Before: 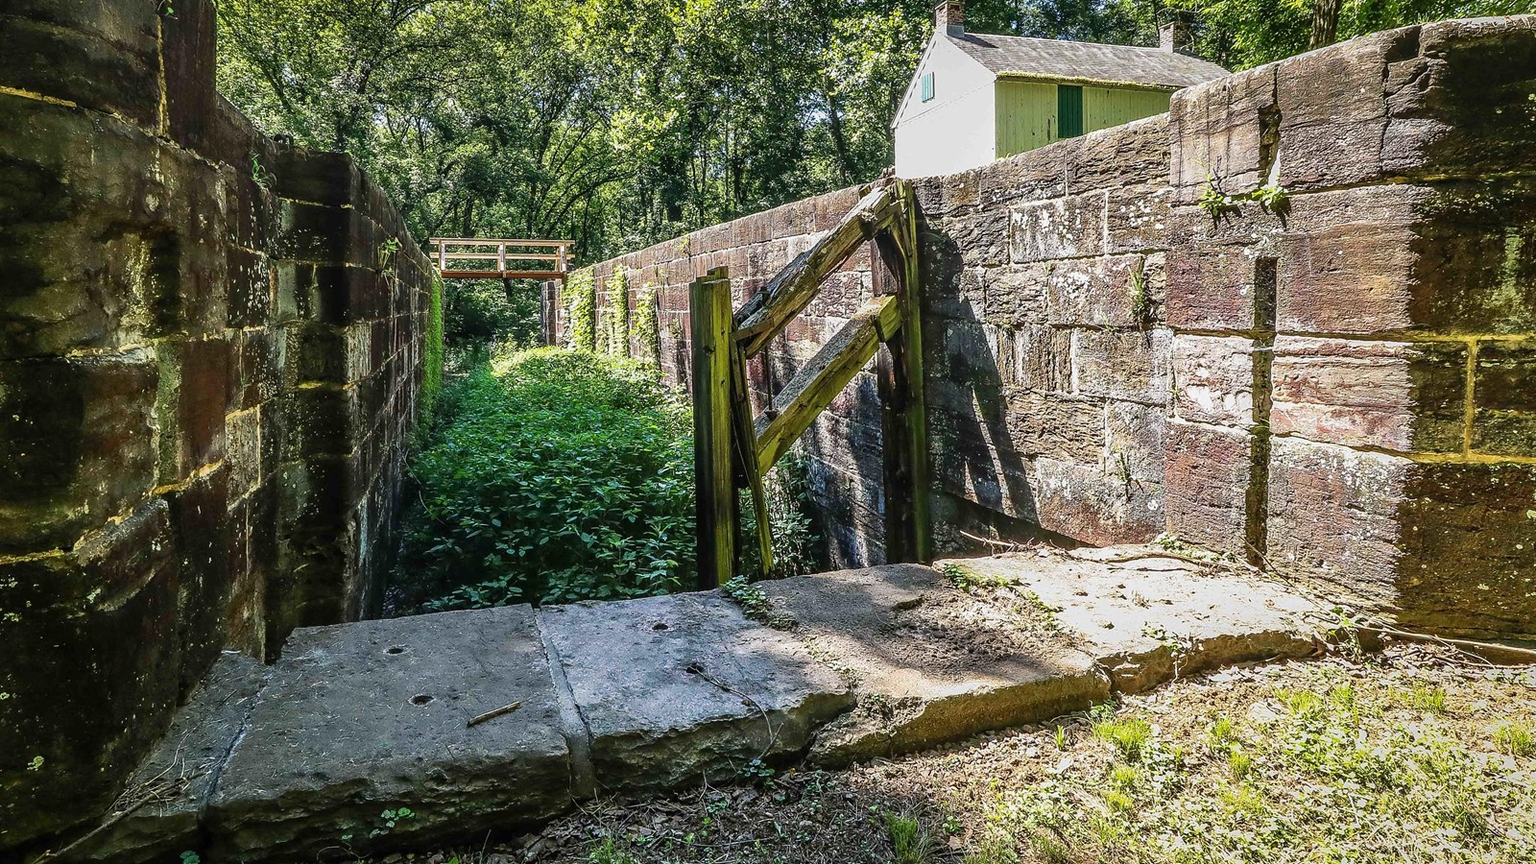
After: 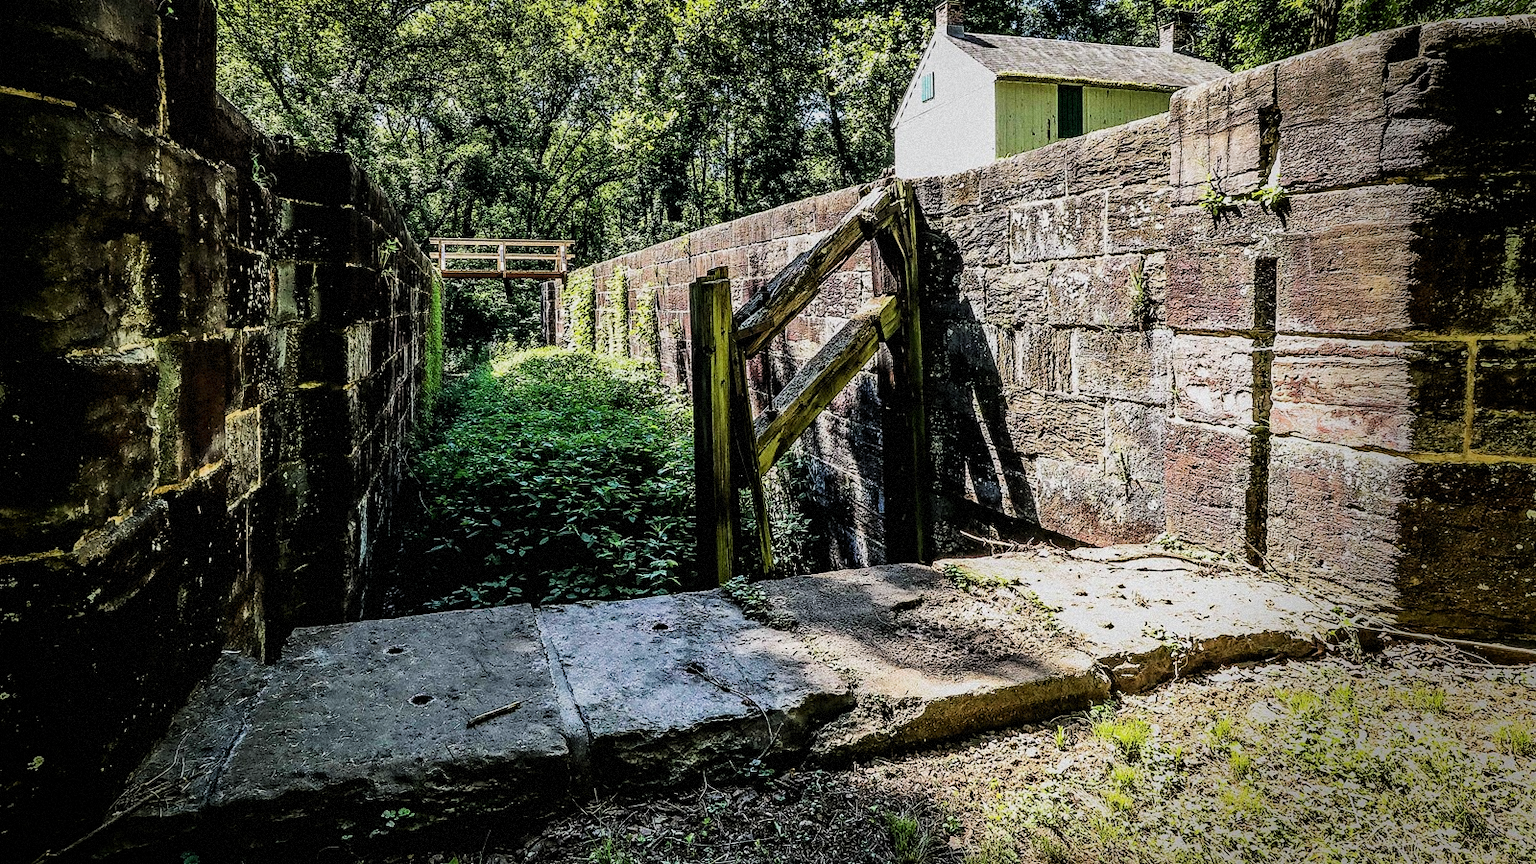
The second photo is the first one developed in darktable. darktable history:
filmic rgb: black relative exposure -5 EV, hardness 2.88, contrast 1.5
vignetting: fall-off start 68.33%, fall-off radius 30%, saturation 0.042, center (-0.066, -0.311), width/height ratio 0.992, shape 0.85, dithering 8-bit output
grain: mid-tones bias 0%
haze removal: adaptive false
